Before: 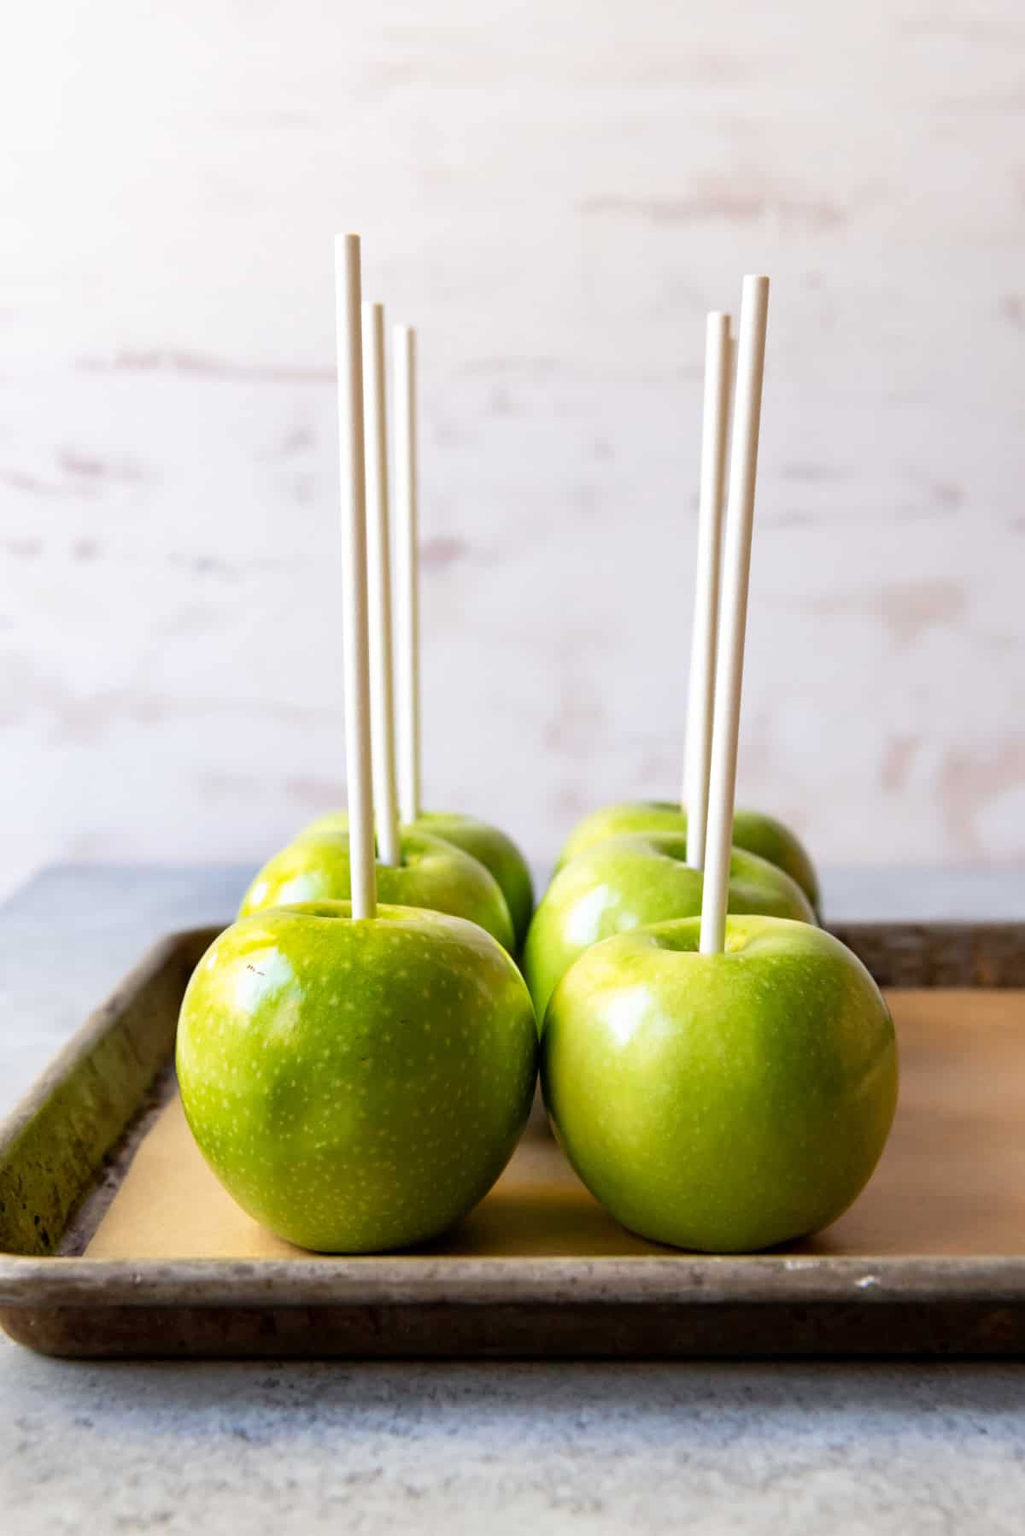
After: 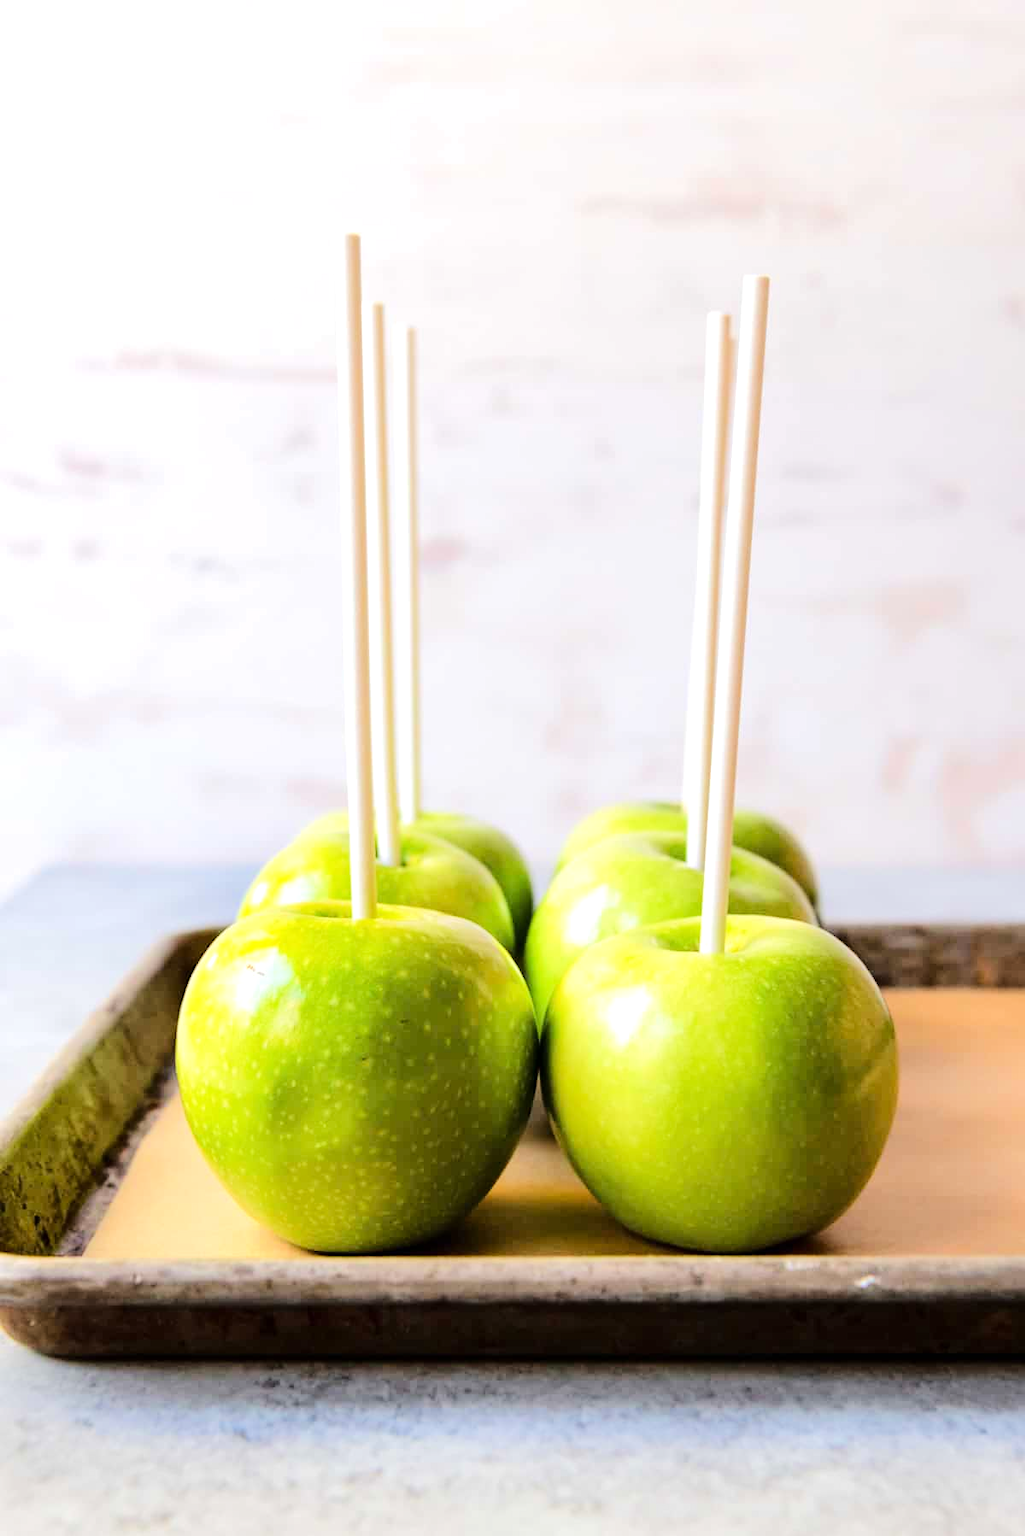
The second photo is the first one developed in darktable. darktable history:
tone equalizer: -7 EV 0.142 EV, -6 EV 0.603 EV, -5 EV 1.16 EV, -4 EV 1.33 EV, -3 EV 1.12 EV, -2 EV 0.6 EV, -1 EV 0.153 EV, edges refinement/feathering 500, mask exposure compensation -1.57 EV, preserve details no
exposure: exposure 0.085 EV, compensate exposure bias true, compensate highlight preservation false
